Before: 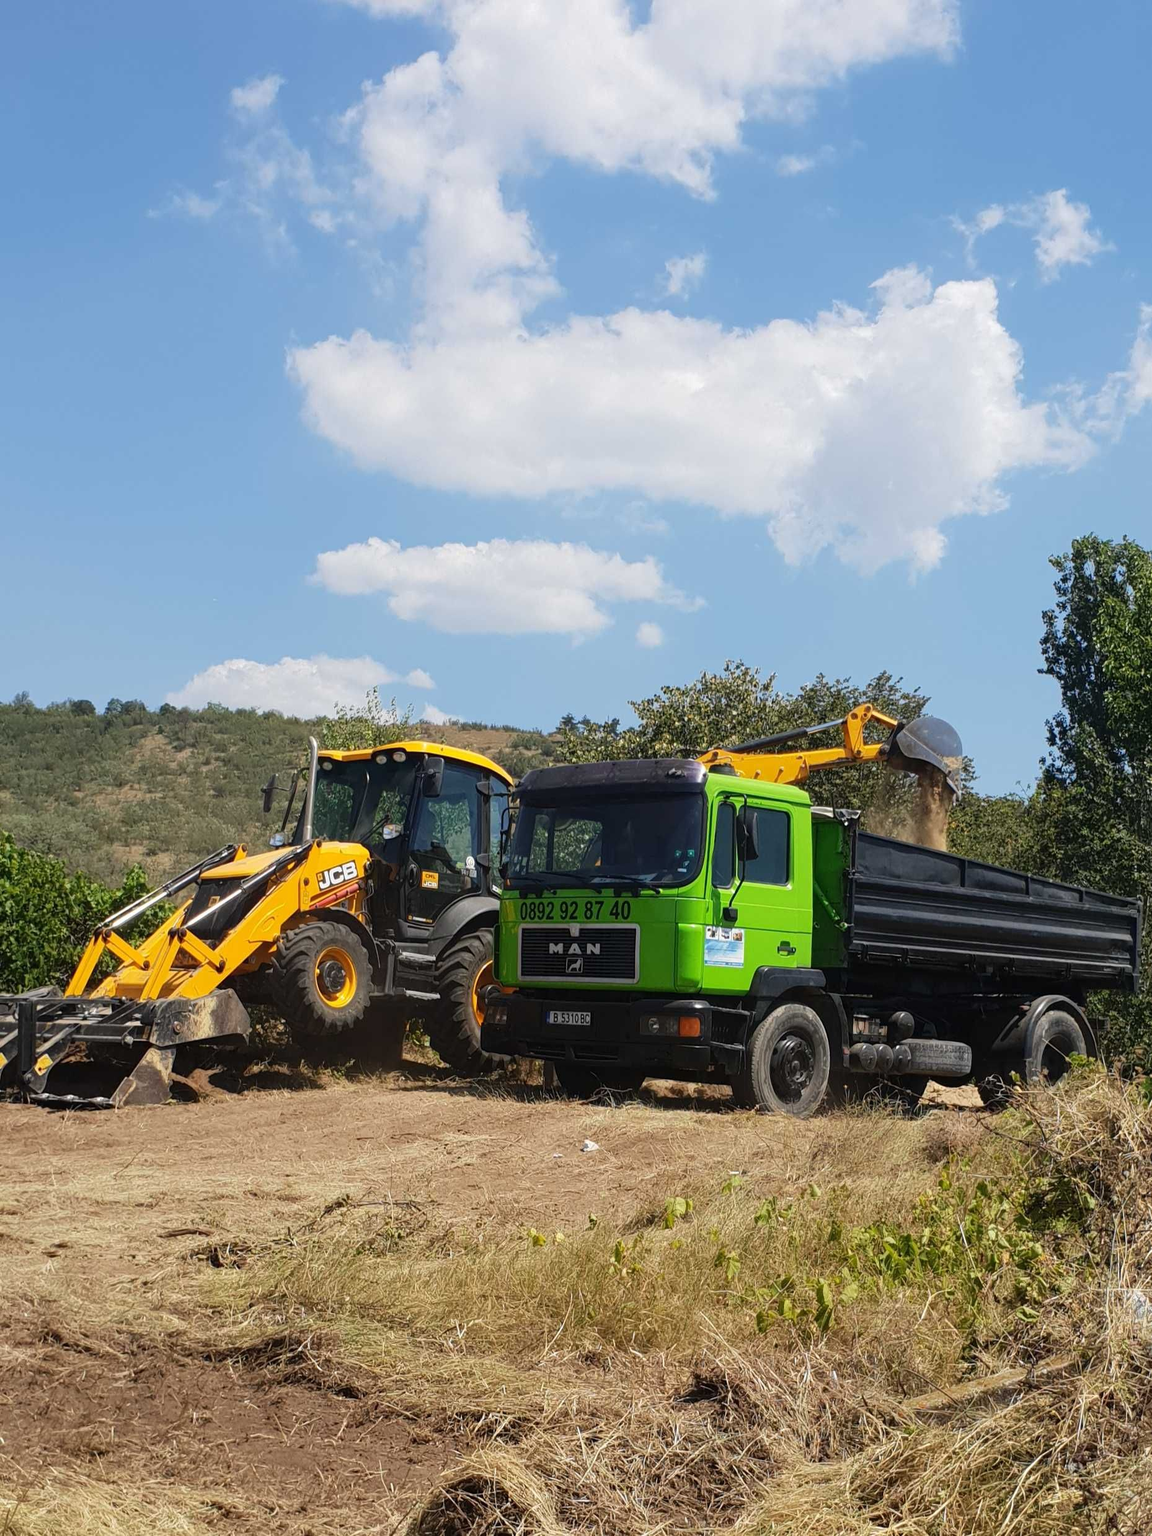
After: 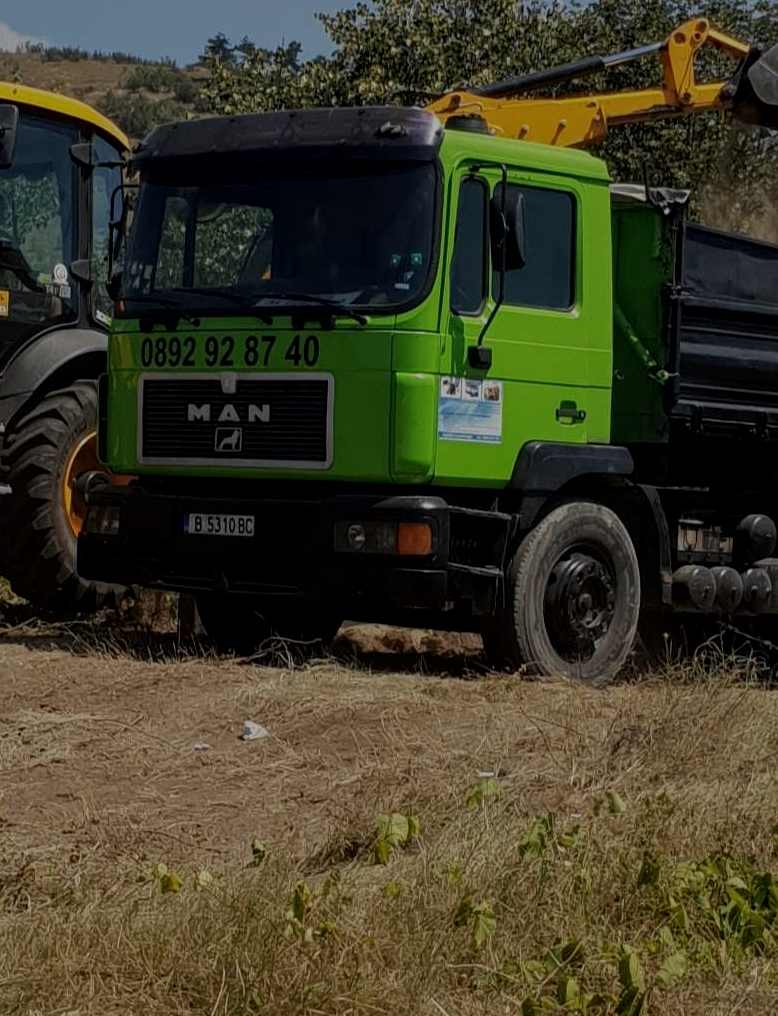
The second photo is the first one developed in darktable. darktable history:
local contrast: on, module defaults
exposure: exposure -1.423 EV, compensate exposure bias true, compensate highlight preservation false
crop: left 37.578%, top 45.134%, right 20.543%, bottom 13.824%
